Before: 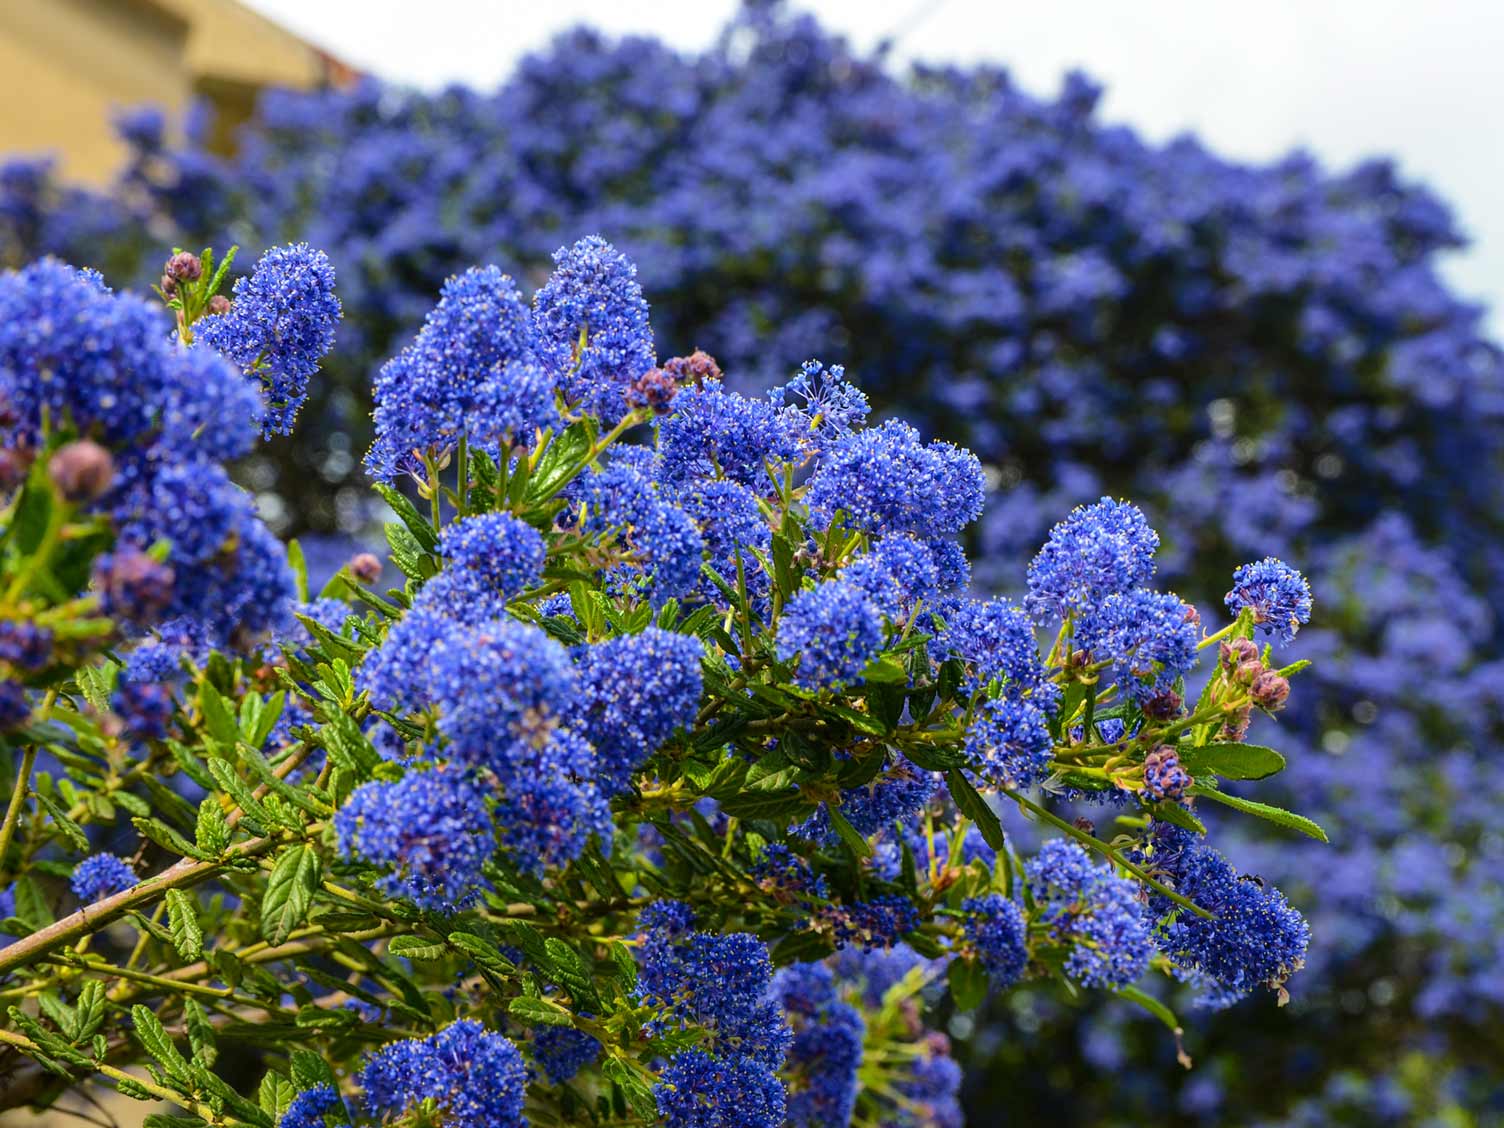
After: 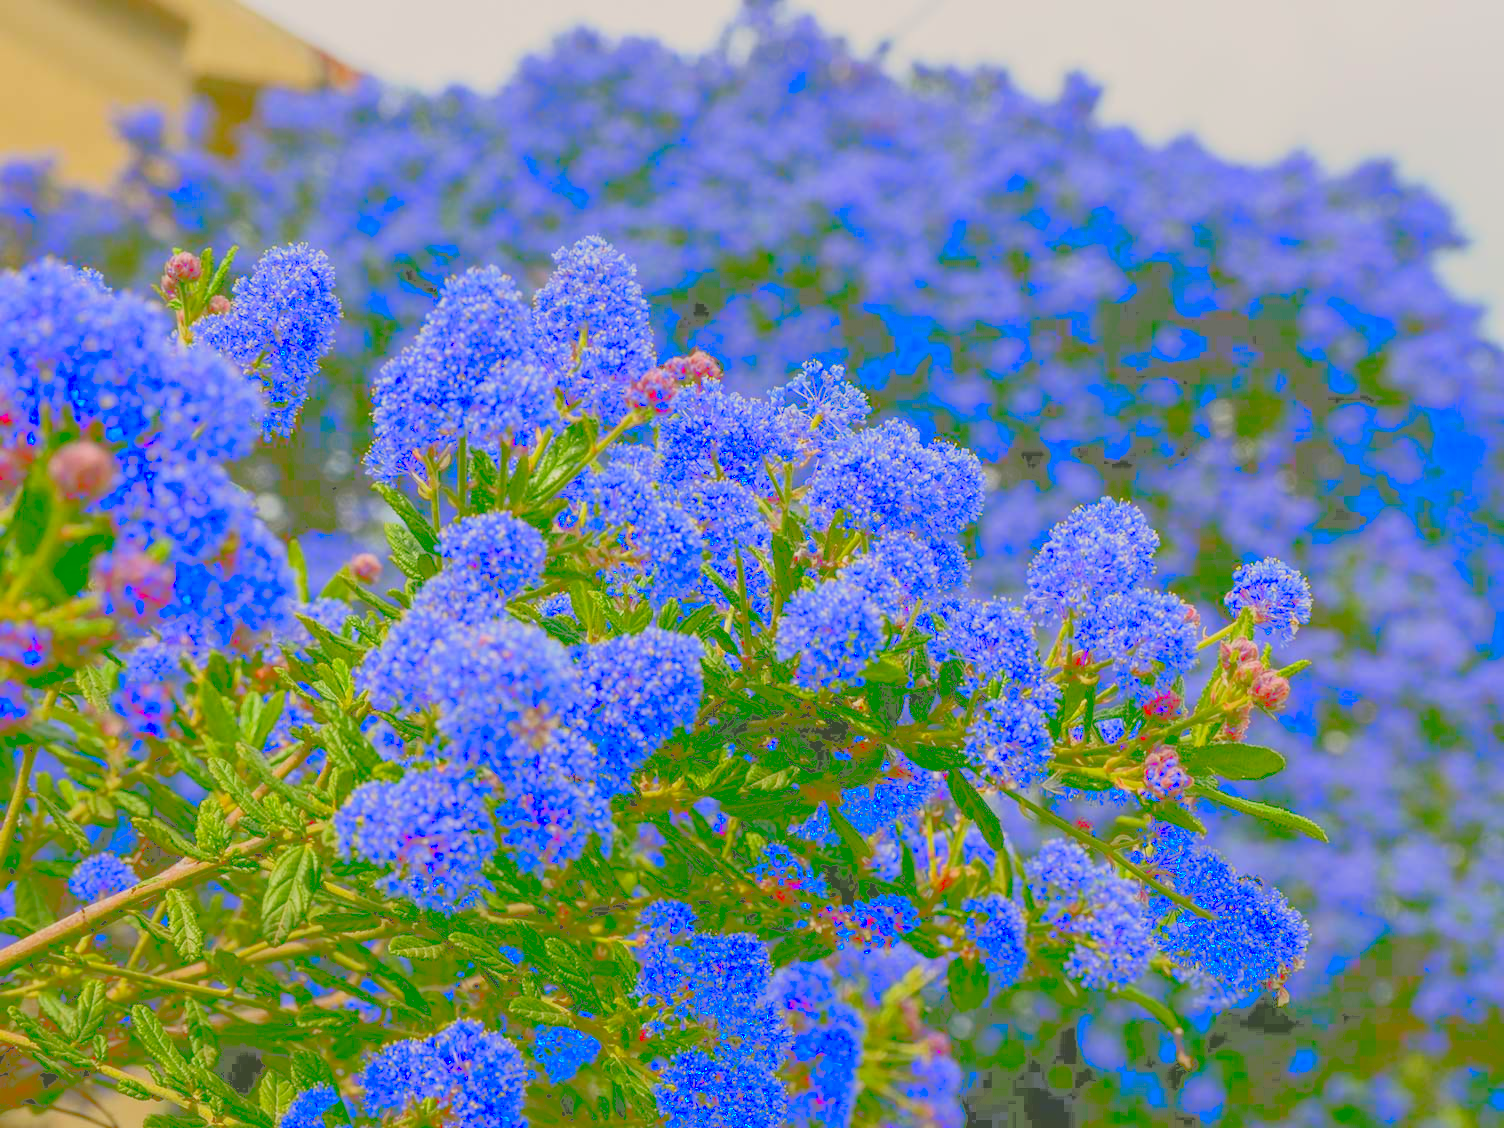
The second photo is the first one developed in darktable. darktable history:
color correction: highlights a* 4.37, highlights b* 4.99, shadows a* -7.87, shadows b* 4.99
tone curve: curves: ch0 [(0, 0) (0.003, 0.453) (0.011, 0.457) (0.025, 0.457) (0.044, 0.463) (0.069, 0.464) (0.1, 0.471) (0.136, 0.475) (0.177, 0.481) (0.224, 0.486) (0.277, 0.496) (0.335, 0.515) (0.399, 0.544) (0.468, 0.577) (0.543, 0.621) (0.623, 0.67) (0.709, 0.73) (0.801, 0.788) (0.898, 0.848) (1, 1)], color space Lab, linked channels, preserve colors none
filmic rgb: black relative exposure -7.73 EV, white relative exposure 4.38 EV, threshold 3 EV, hardness 3.75, latitude 50.07%, contrast 1.101, color science v6 (2022), enable highlight reconstruction true
